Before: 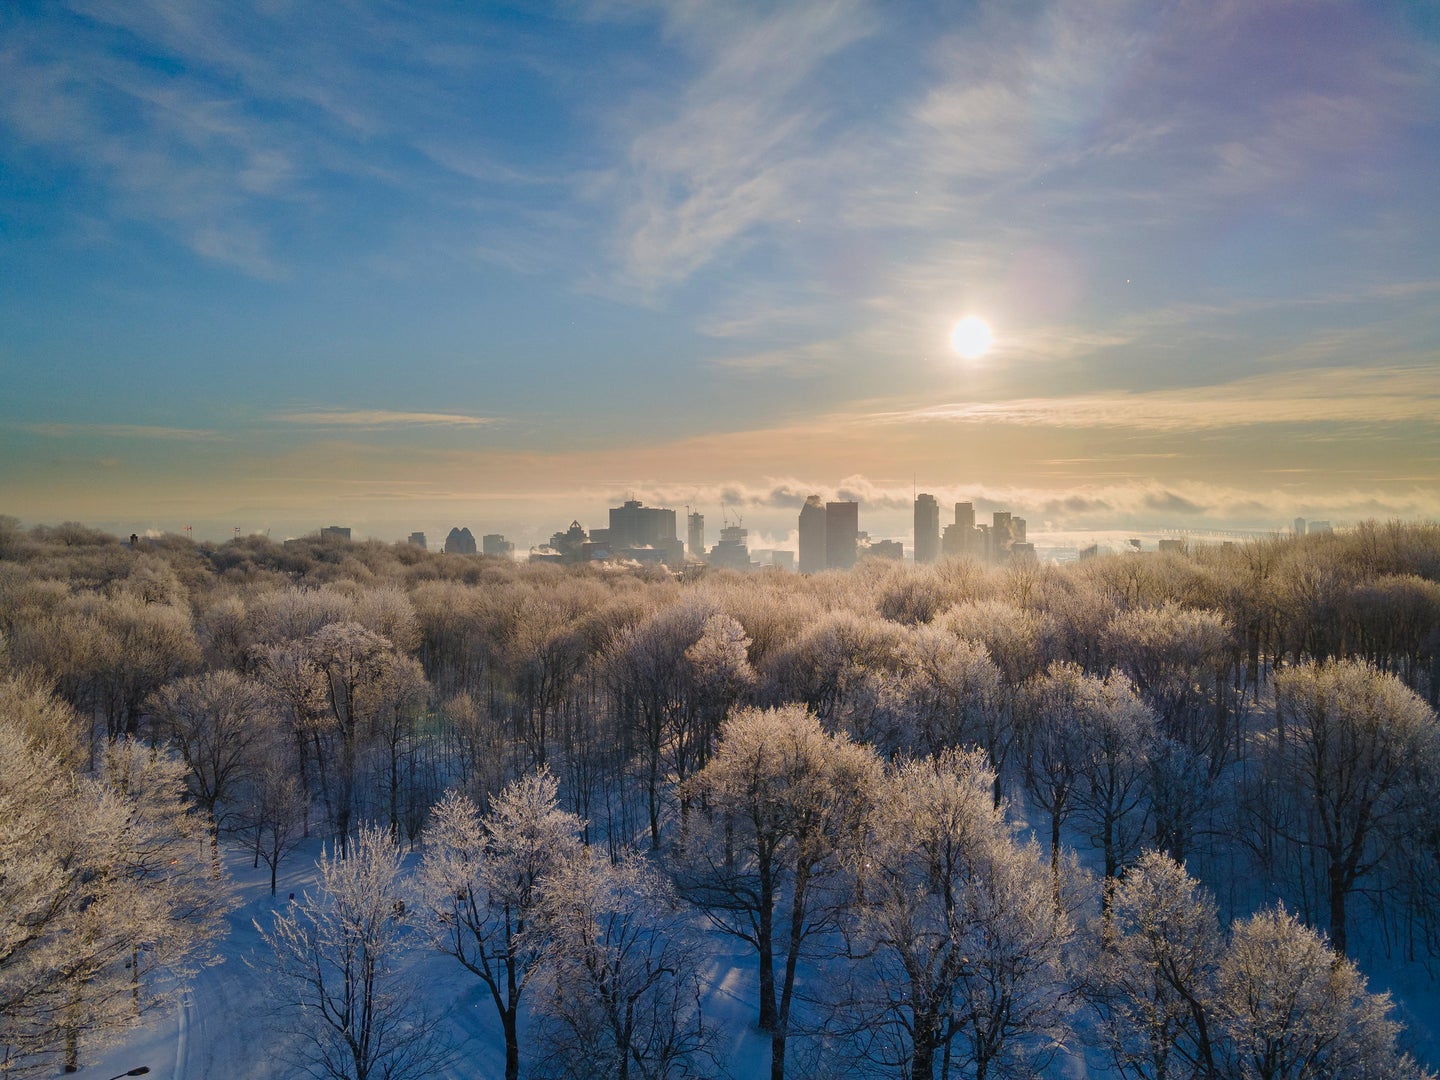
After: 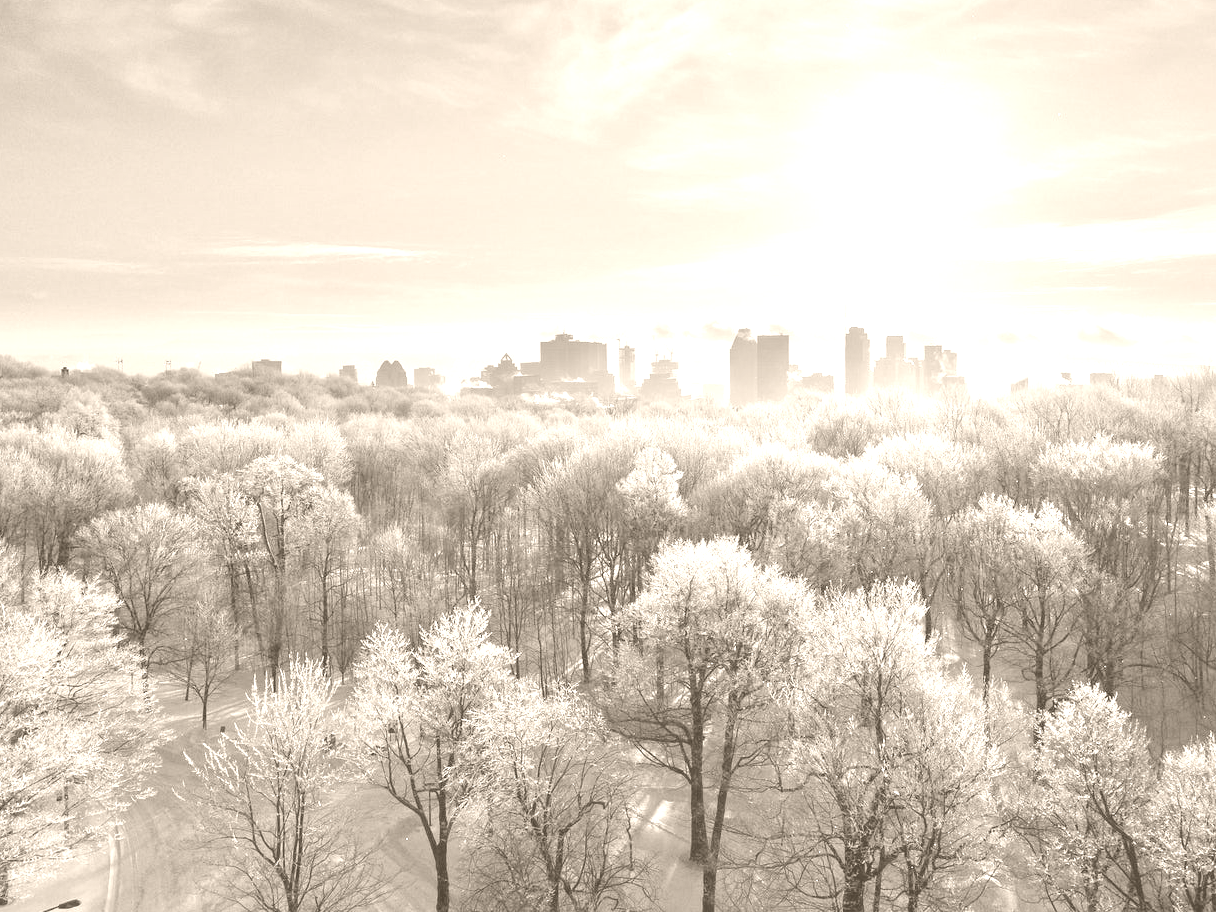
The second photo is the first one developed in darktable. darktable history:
tone equalizer: -7 EV 0.15 EV, -6 EV 0.6 EV, -5 EV 1.15 EV, -4 EV 1.33 EV, -3 EV 1.15 EV, -2 EV 0.6 EV, -1 EV 0.15 EV, mask exposure compensation -0.5 EV
levels: mode automatic, black 0.023%, white 99.97%, levels [0.062, 0.494, 0.925]
crop and rotate: left 4.842%, top 15.51%, right 10.668%
colorize: hue 34.49°, saturation 35.33%, source mix 100%, version 1
